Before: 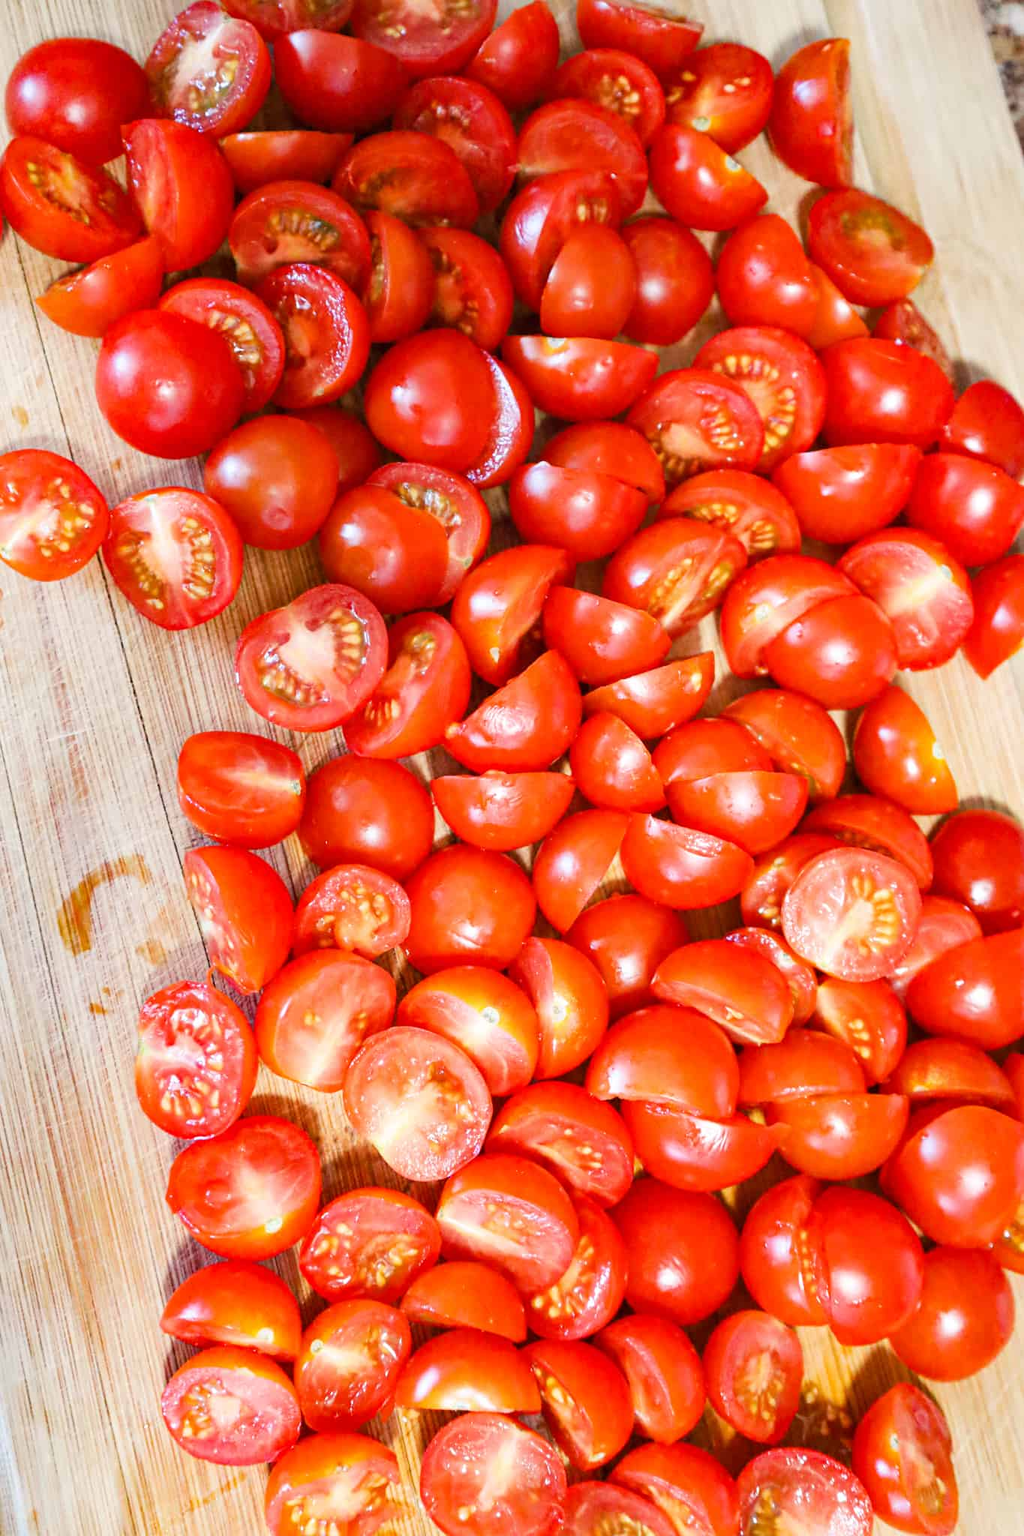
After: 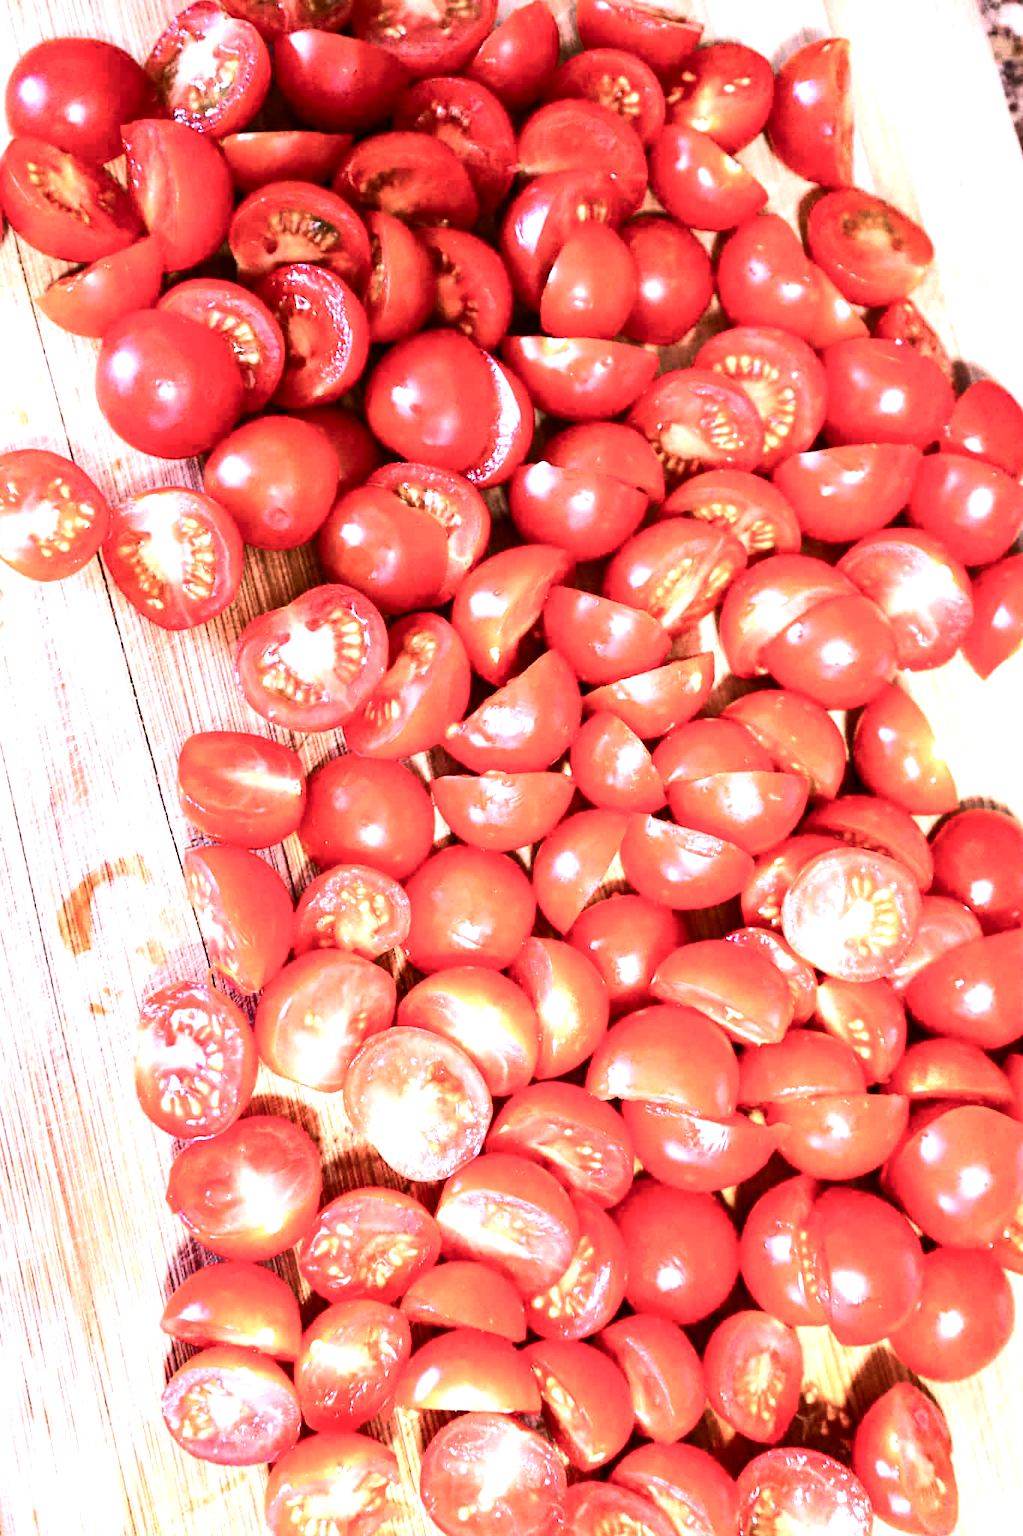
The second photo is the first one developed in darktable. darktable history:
color zones: curves: ch1 [(0, 0.638) (0.193, 0.442) (0.286, 0.15) (0.429, 0.14) (0.571, 0.142) (0.714, 0.154) (0.857, 0.175) (1, 0.638)]
white balance: red 1.188, blue 1.11
color balance rgb: perceptual saturation grading › highlights -31.88%, perceptual saturation grading › mid-tones 5.8%, perceptual saturation grading › shadows 18.12%, perceptual brilliance grading › highlights 3.62%, perceptual brilliance grading › mid-tones -18.12%, perceptual brilliance grading › shadows -41.3%
tone equalizer: -8 EV -0.75 EV, -7 EV -0.7 EV, -6 EV -0.6 EV, -5 EV -0.4 EV, -3 EV 0.4 EV, -2 EV 0.6 EV, -1 EV 0.7 EV, +0 EV 0.75 EV, edges refinement/feathering 500, mask exposure compensation -1.57 EV, preserve details no
